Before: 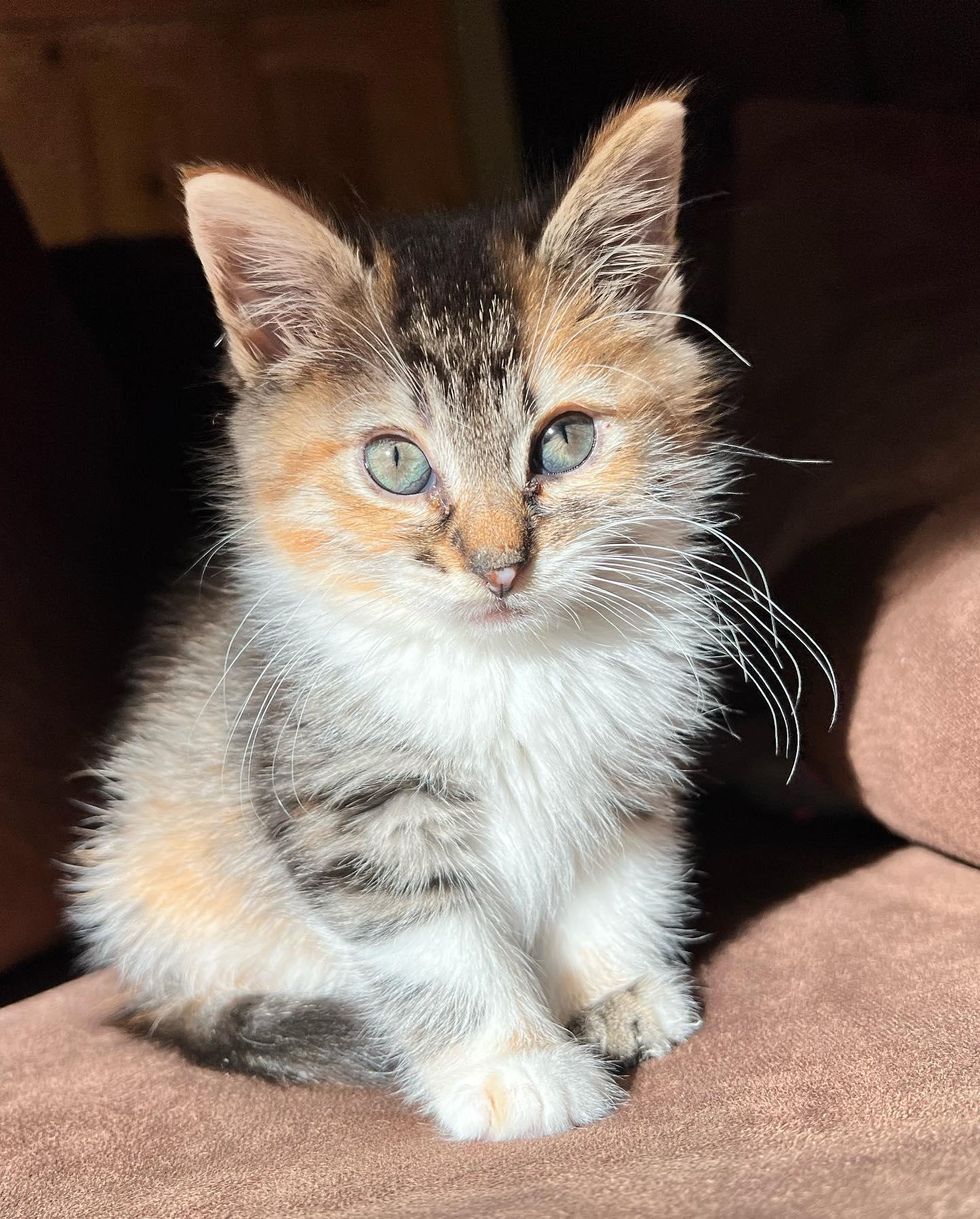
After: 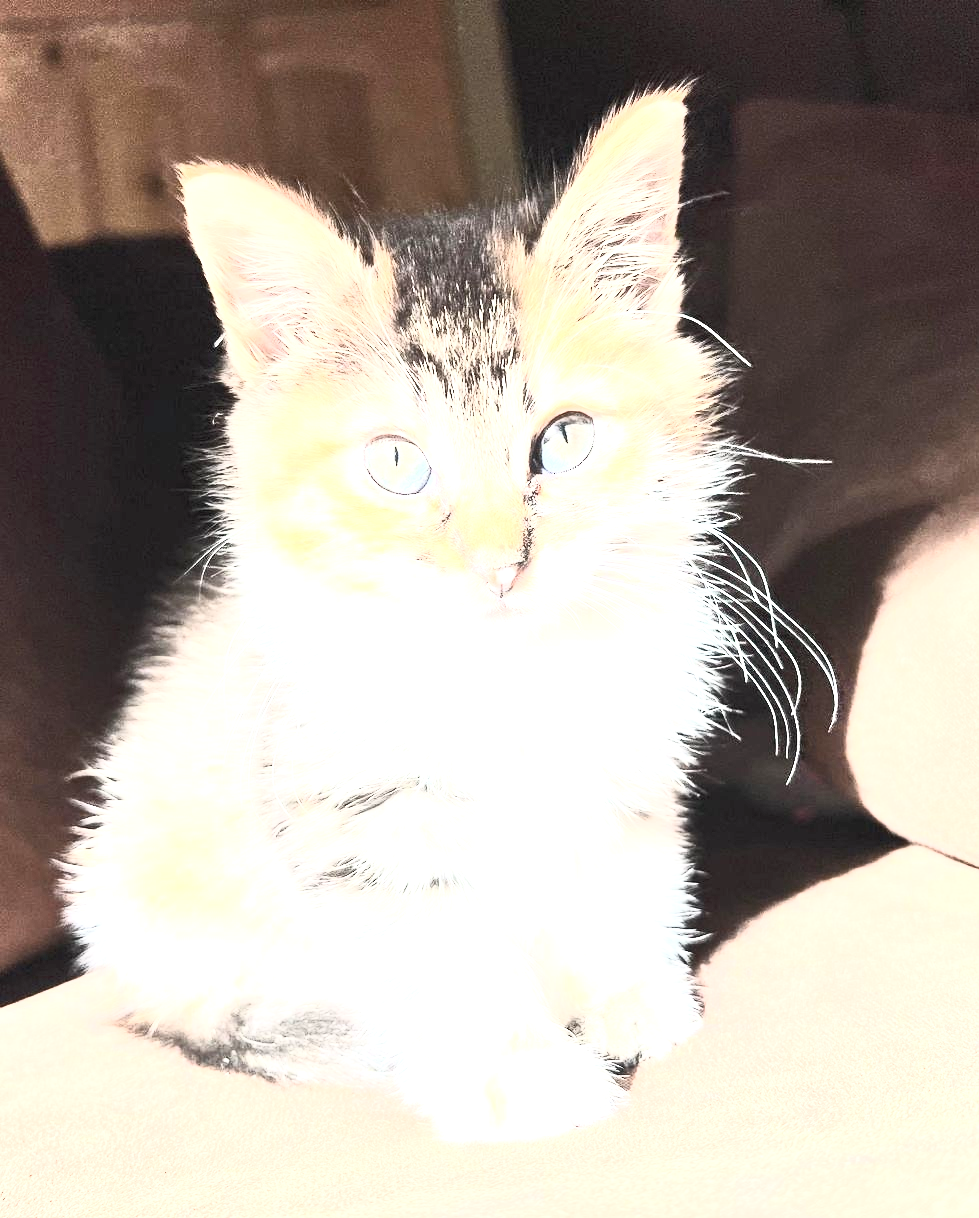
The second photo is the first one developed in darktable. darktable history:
contrast brightness saturation: contrast 0.561, brightness 0.577, saturation -0.331
exposure: black level correction 0, exposure 2.097 EV, compensate highlight preservation false
